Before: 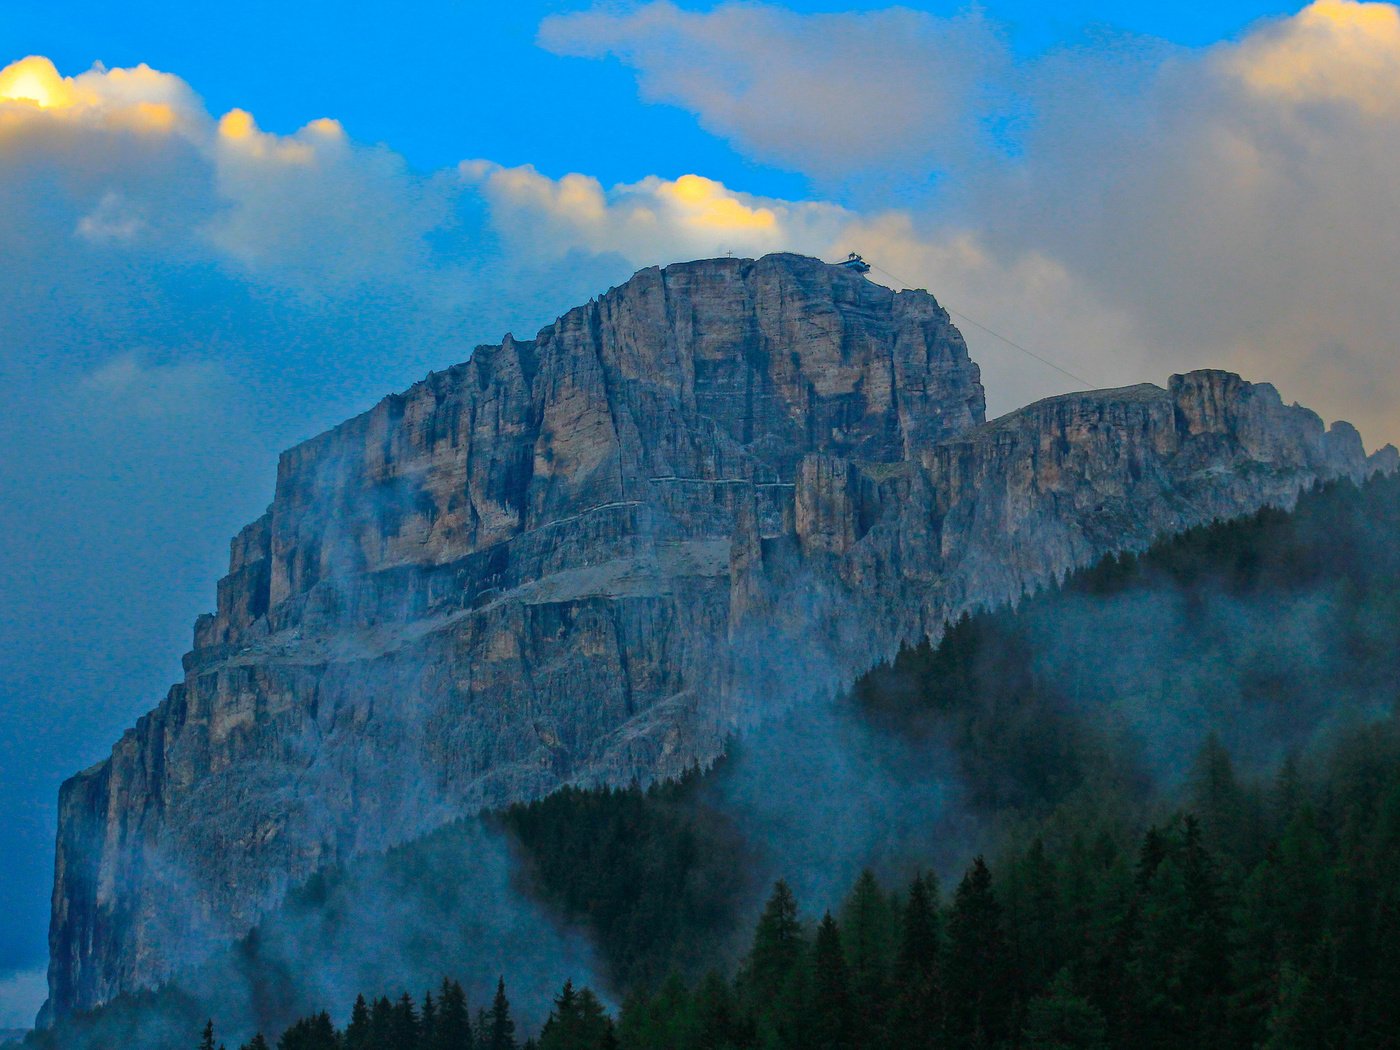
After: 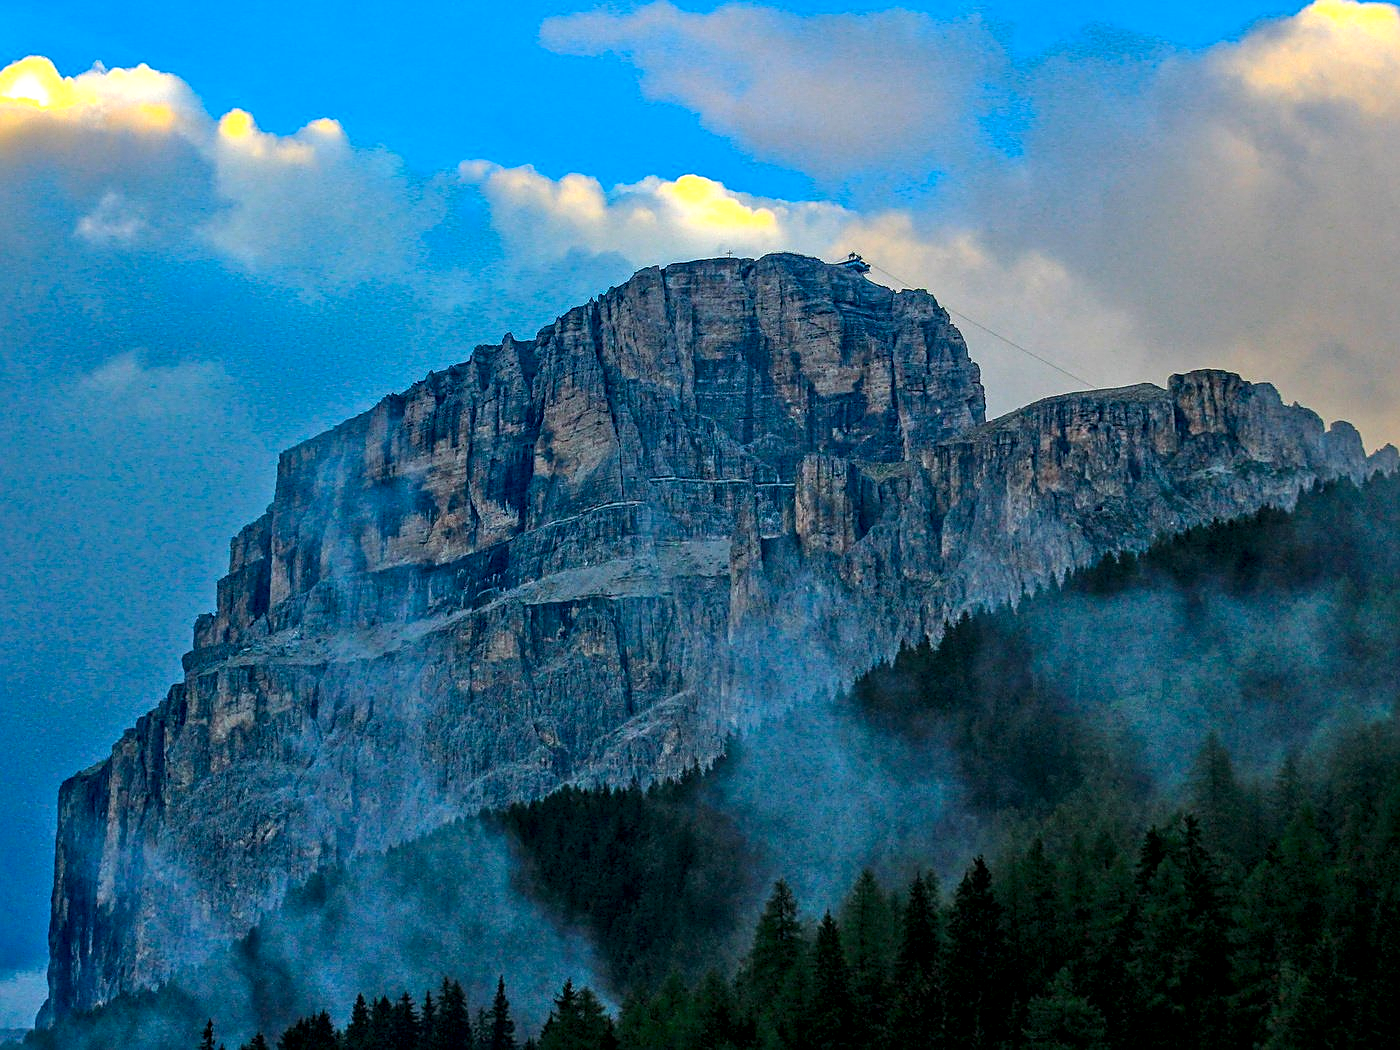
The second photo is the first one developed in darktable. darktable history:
exposure: black level correction -0.001, exposure 0.079 EV, compensate exposure bias true, compensate highlight preservation false
sharpen: on, module defaults
local contrast: highlights 63%, shadows 53%, detail 169%, midtone range 0.516
color balance rgb: perceptual saturation grading › global saturation 17.519%
